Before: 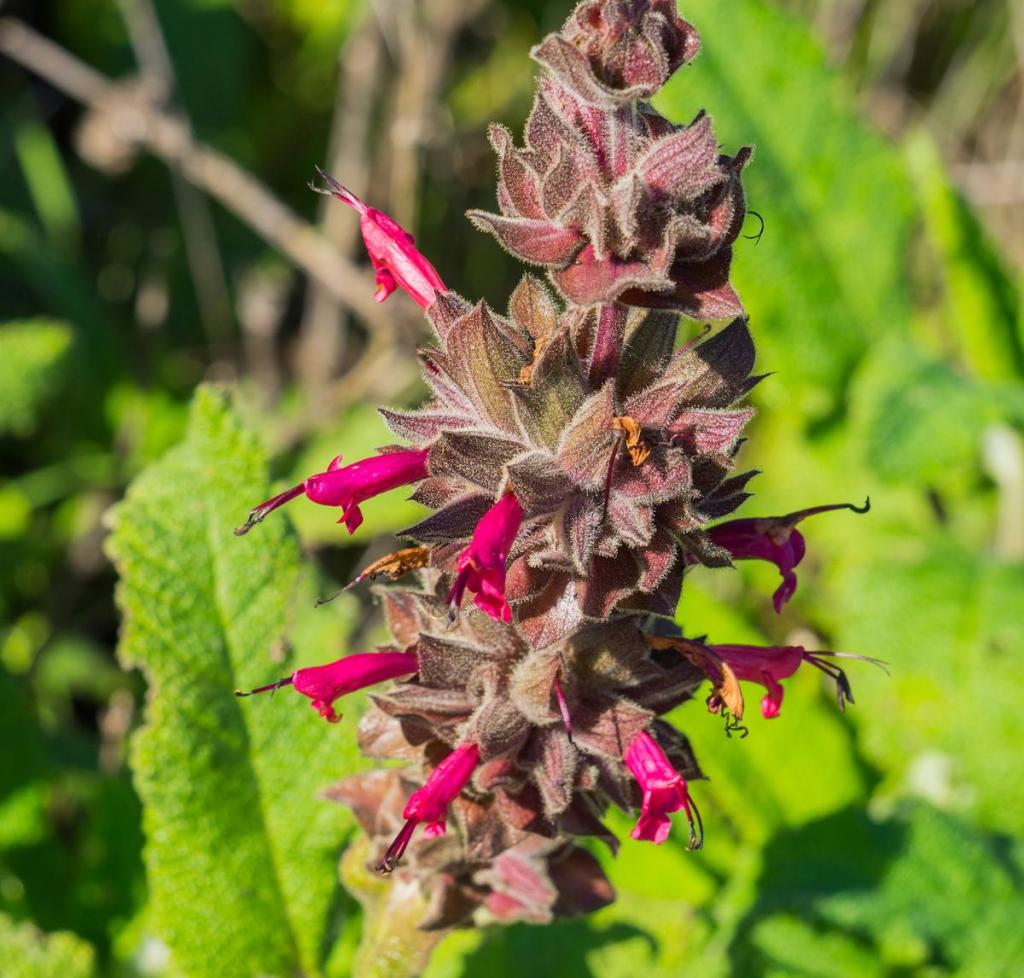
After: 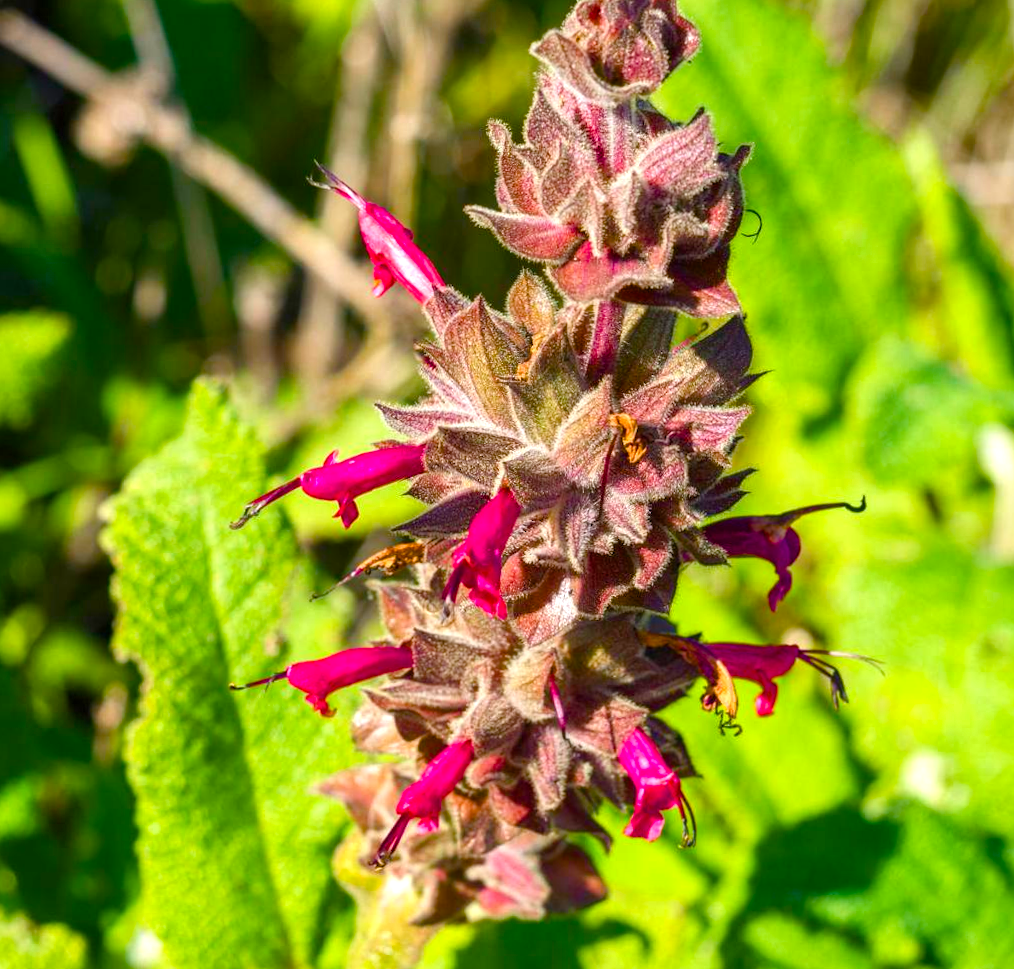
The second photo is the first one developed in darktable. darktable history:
crop and rotate: angle -0.5°
color balance rgb: linear chroma grading › shadows -2.2%, linear chroma grading › highlights -15%, linear chroma grading › global chroma -10%, linear chroma grading › mid-tones -10%, perceptual saturation grading › global saturation 45%, perceptual saturation grading › highlights -50%, perceptual saturation grading › shadows 30%, perceptual brilliance grading › global brilliance 18%, global vibrance 45%
